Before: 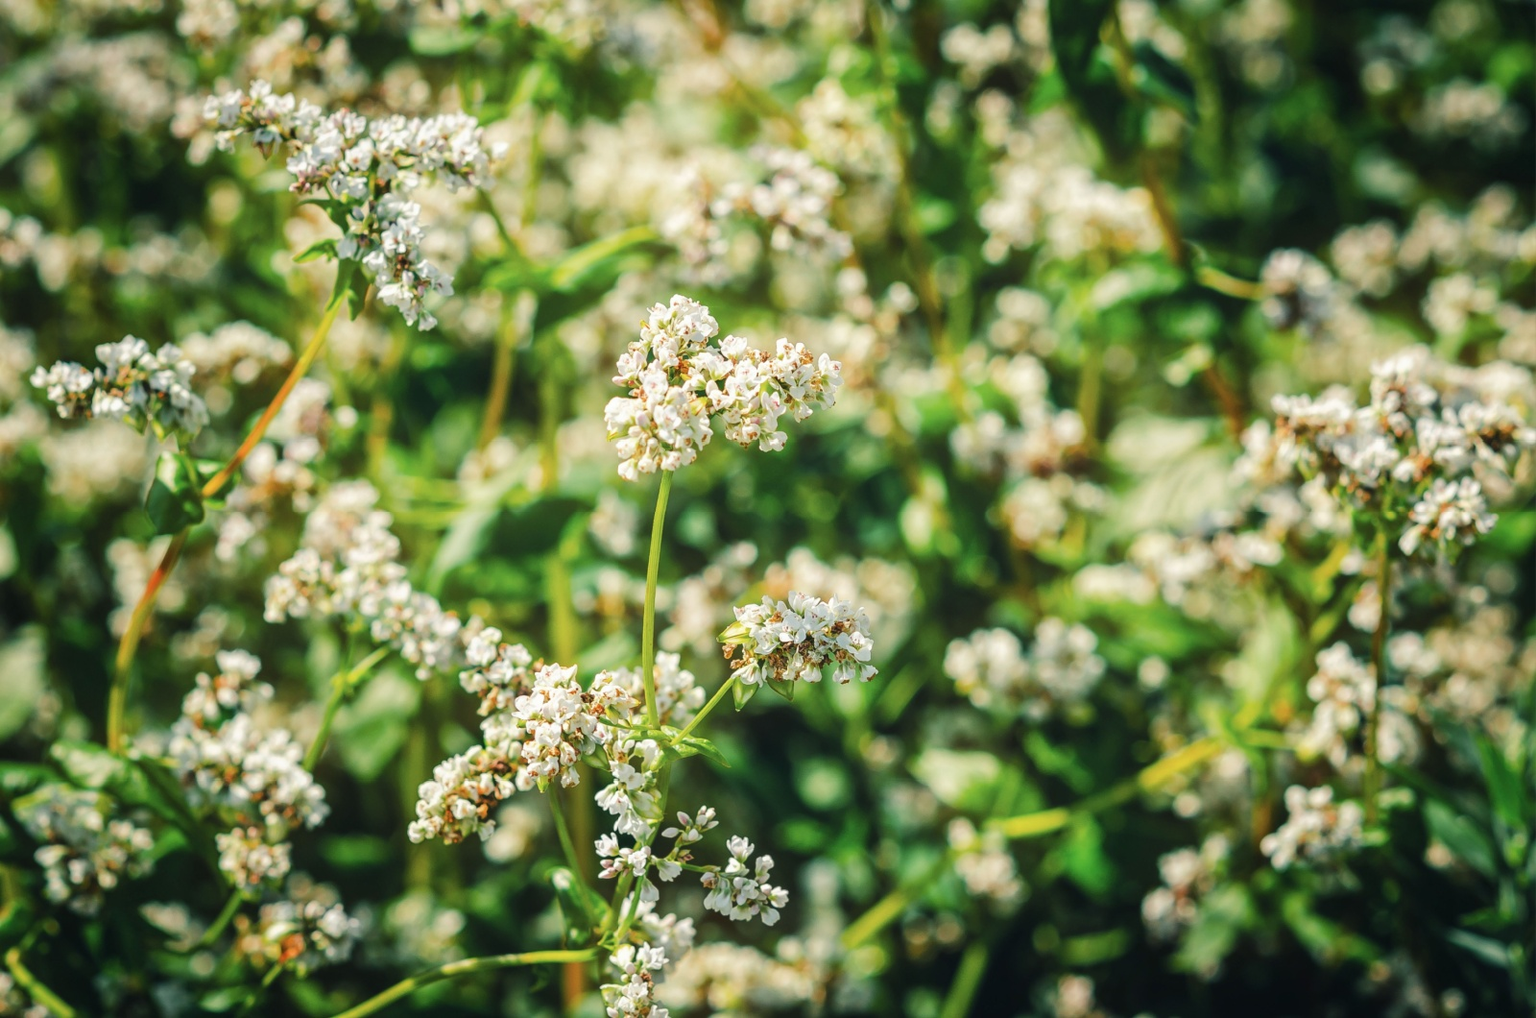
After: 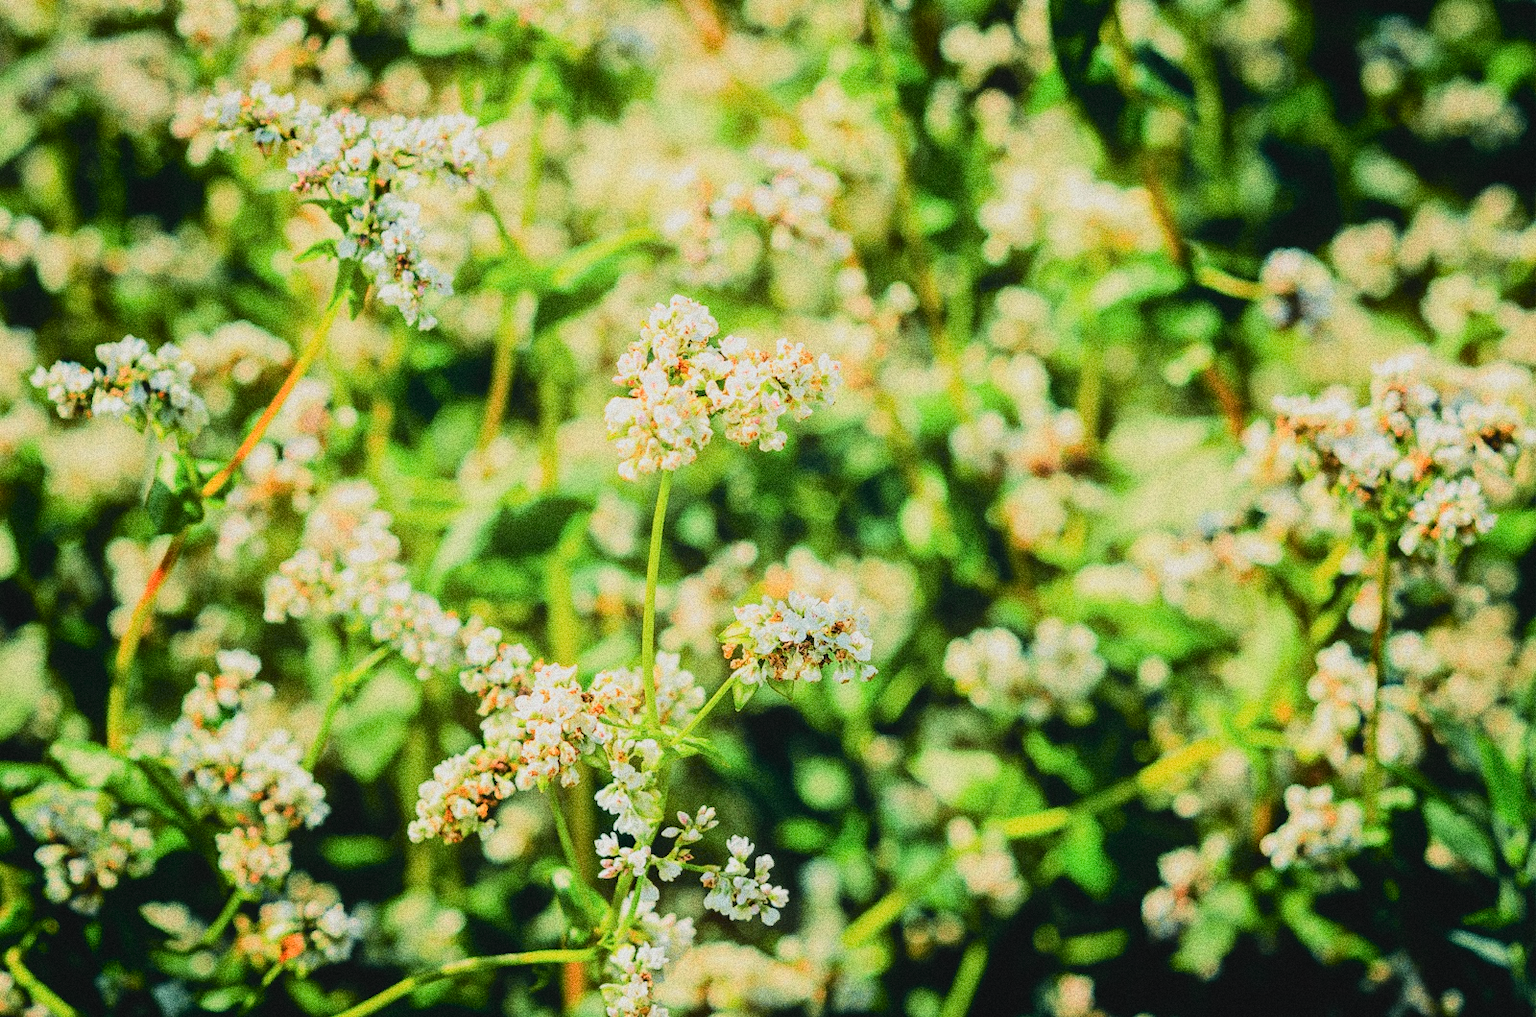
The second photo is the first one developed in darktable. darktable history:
grain: coarseness 10.62 ISO, strength 55.56%
filmic rgb: black relative exposure -7.65 EV, white relative exposure 4.56 EV, hardness 3.61
tone curve: curves: ch0 [(0, 0.014) (0.12, 0.096) (0.386, 0.49) (0.54, 0.684) (0.751, 0.855) (0.89, 0.943) (0.998, 0.989)]; ch1 [(0, 0) (0.133, 0.099) (0.437, 0.41) (0.5, 0.5) (0.517, 0.536) (0.548, 0.575) (0.582, 0.631) (0.627, 0.688) (0.836, 0.868) (1, 1)]; ch2 [(0, 0) (0.374, 0.341) (0.456, 0.443) (0.478, 0.49) (0.501, 0.5) (0.528, 0.538) (0.55, 0.6) (0.572, 0.63) (0.702, 0.765) (1, 1)], color space Lab, independent channels, preserve colors none
contrast brightness saturation: contrast -0.11
